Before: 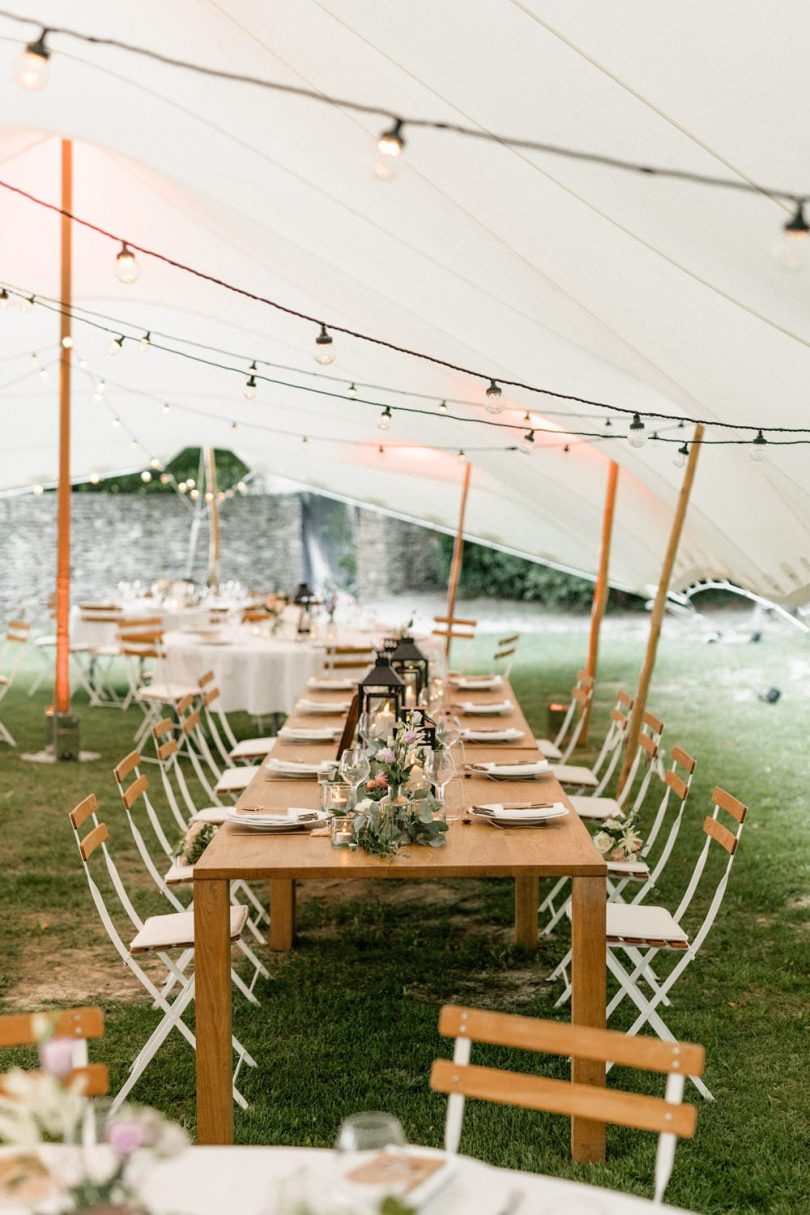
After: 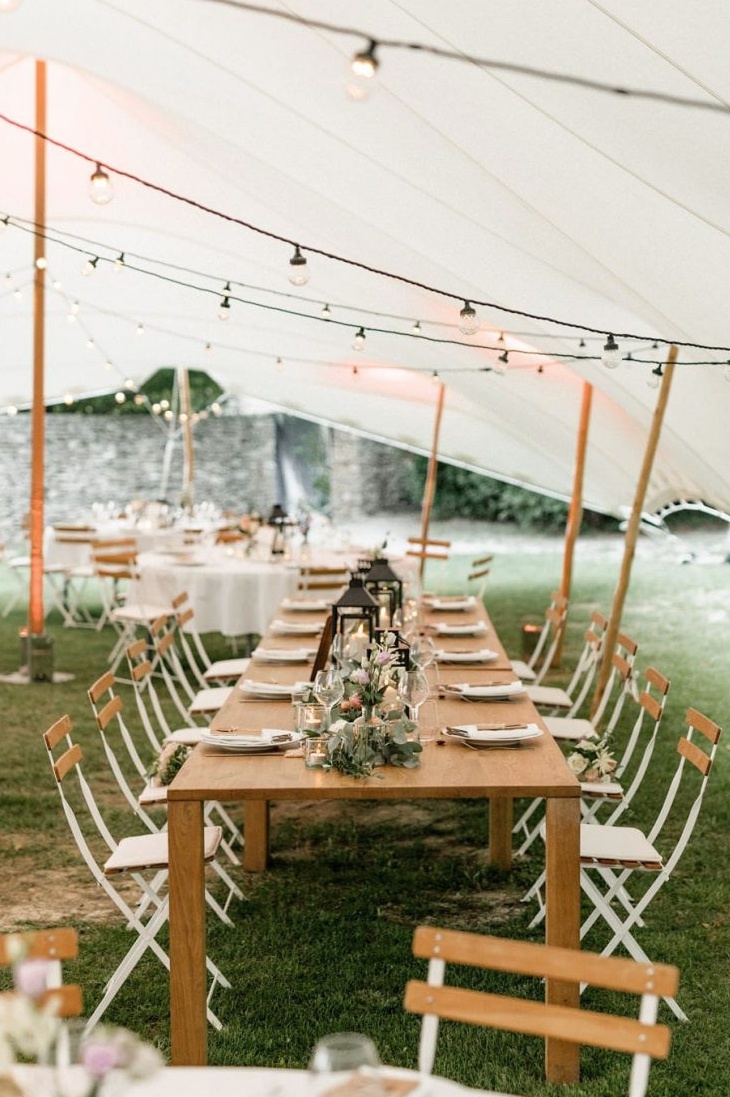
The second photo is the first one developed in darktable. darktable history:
crop: left 3.231%, top 6.512%, right 6.603%, bottom 3.181%
contrast brightness saturation: saturation -0.082
